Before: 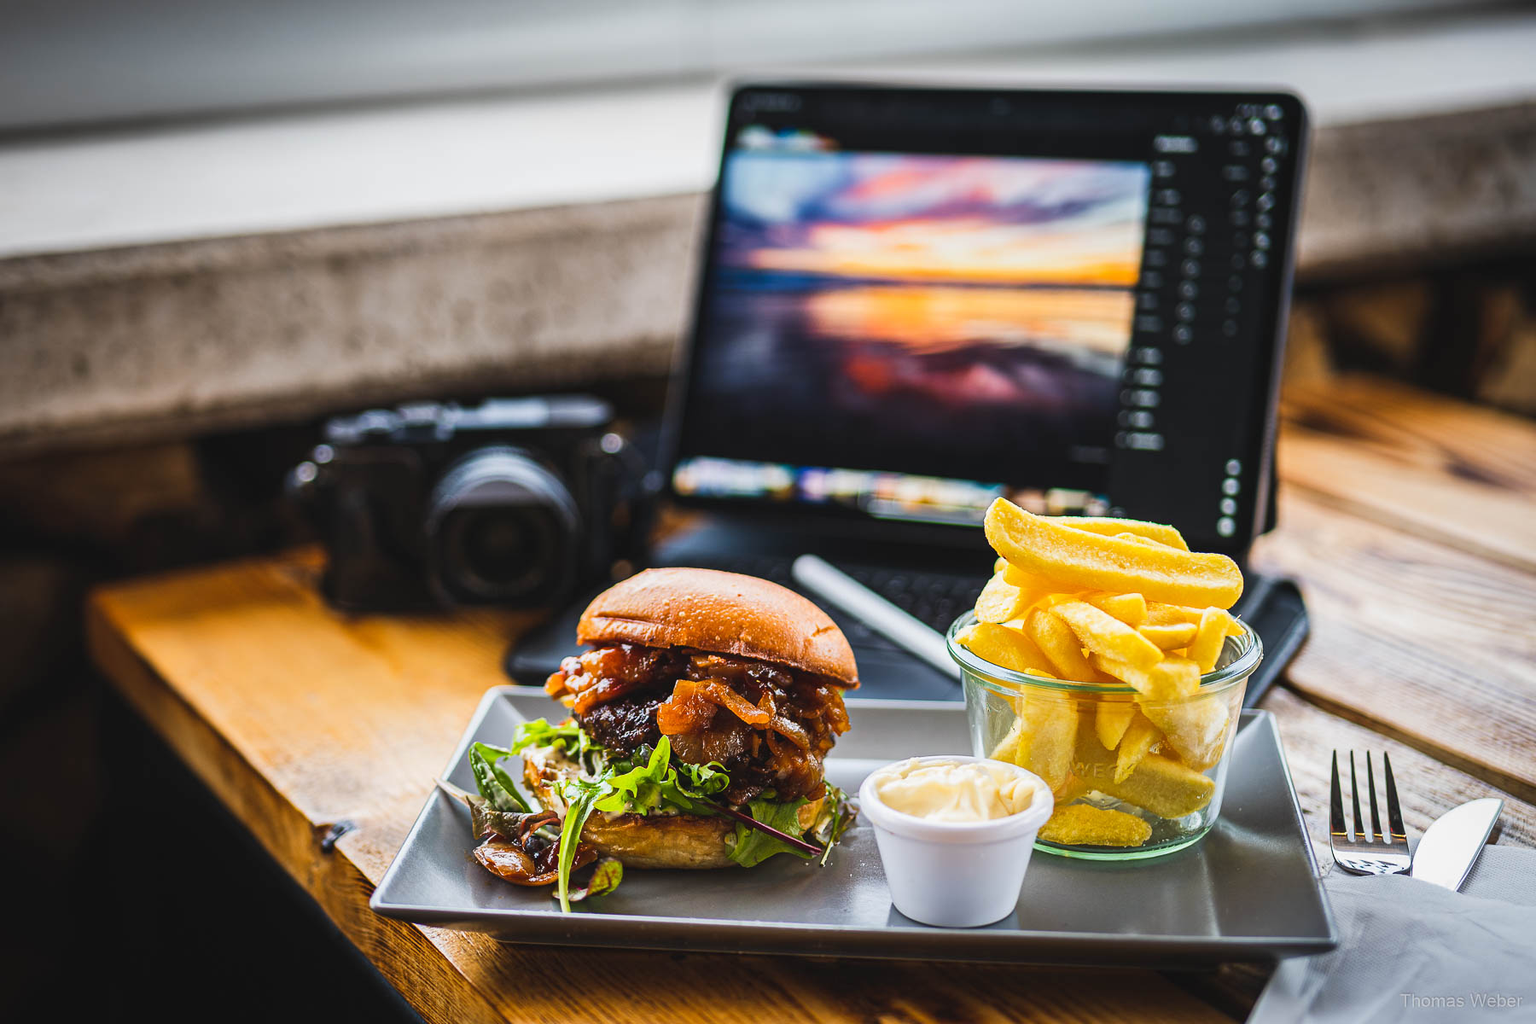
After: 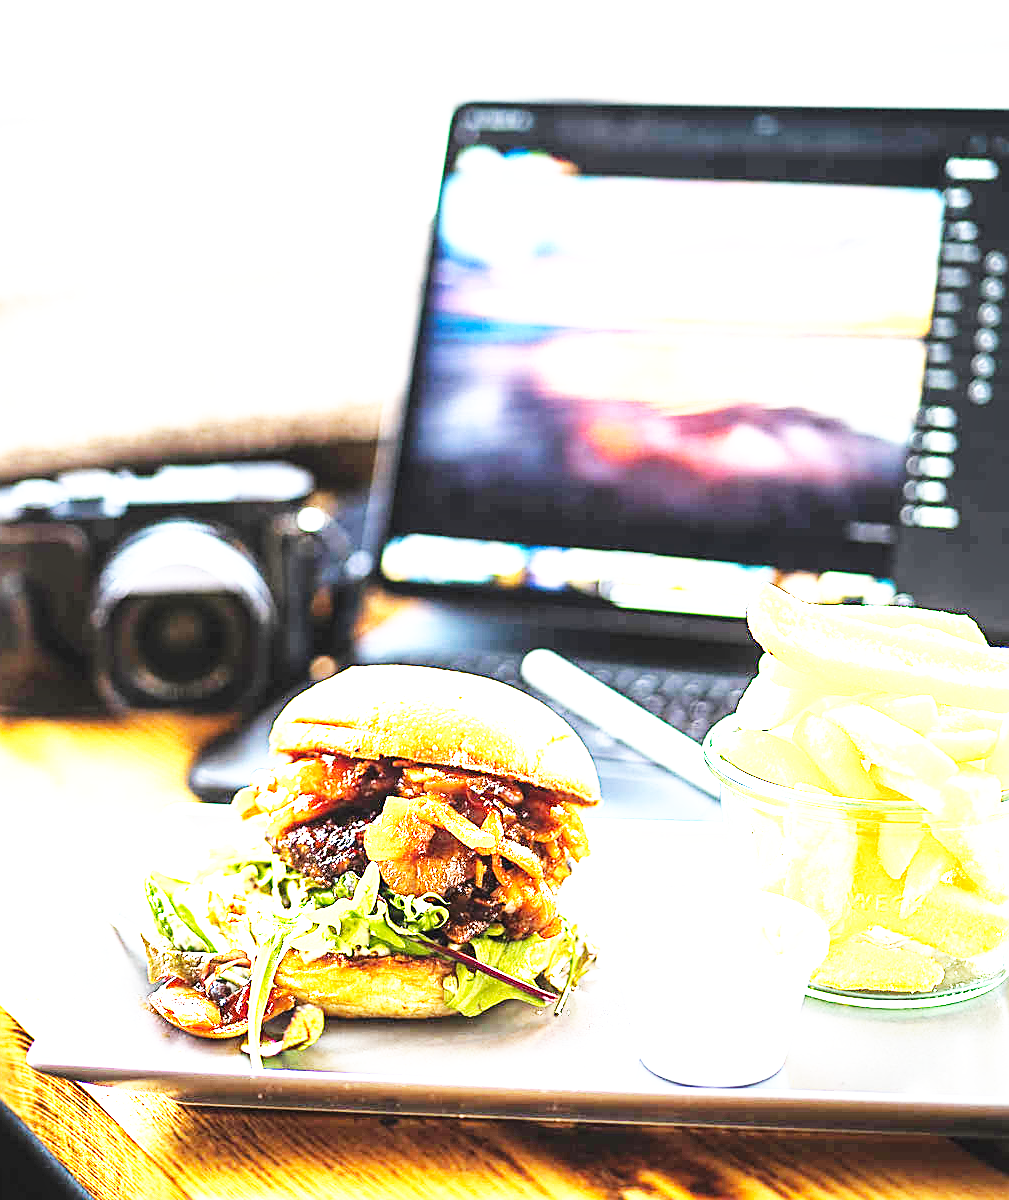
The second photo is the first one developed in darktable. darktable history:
crop and rotate: left 22.585%, right 21.328%
tone equalizer: -8 EV -0.781 EV, -7 EV -0.673 EV, -6 EV -0.605 EV, -5 EV -0.381 EV, -3 EV 0.402 EV, -2 EV 0.6 EV, -1 EV 0.68 EV, +0 EV 0.729 EV
sharpen: on, module defaults
base curve: curves: ch0 [(0, 0) (0.007, 0.004) (0.027, 0.03) (0.046, 0.07) (0.207, 0.54) (0.442, 0.872) (0.673, 0.972) (1, 1)], preserve colors none
exposure: black level correction 0.001, exposure 1.735 EV, compensate highlight preservation false
